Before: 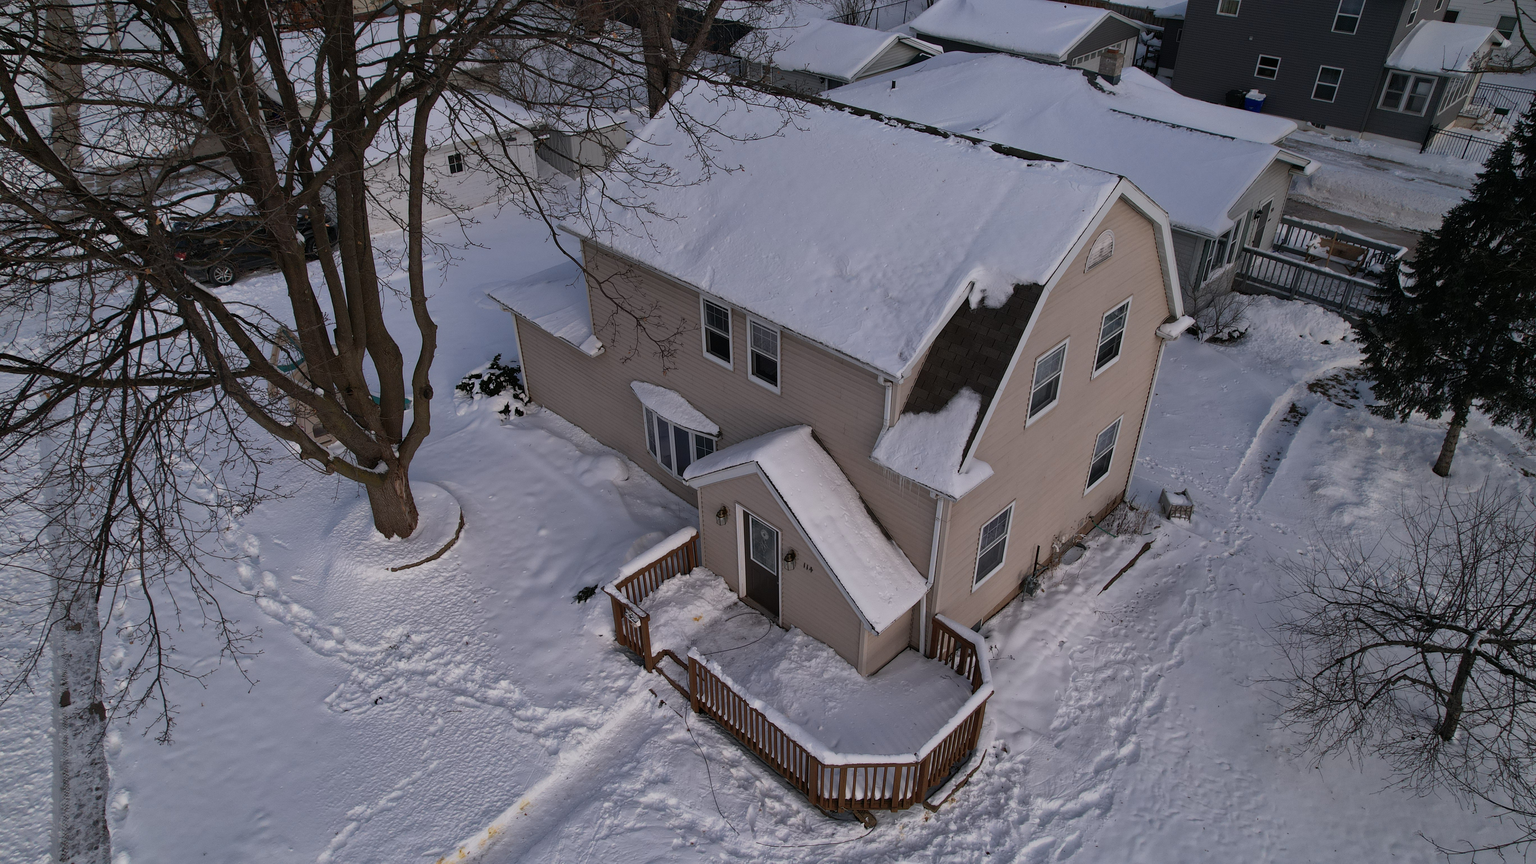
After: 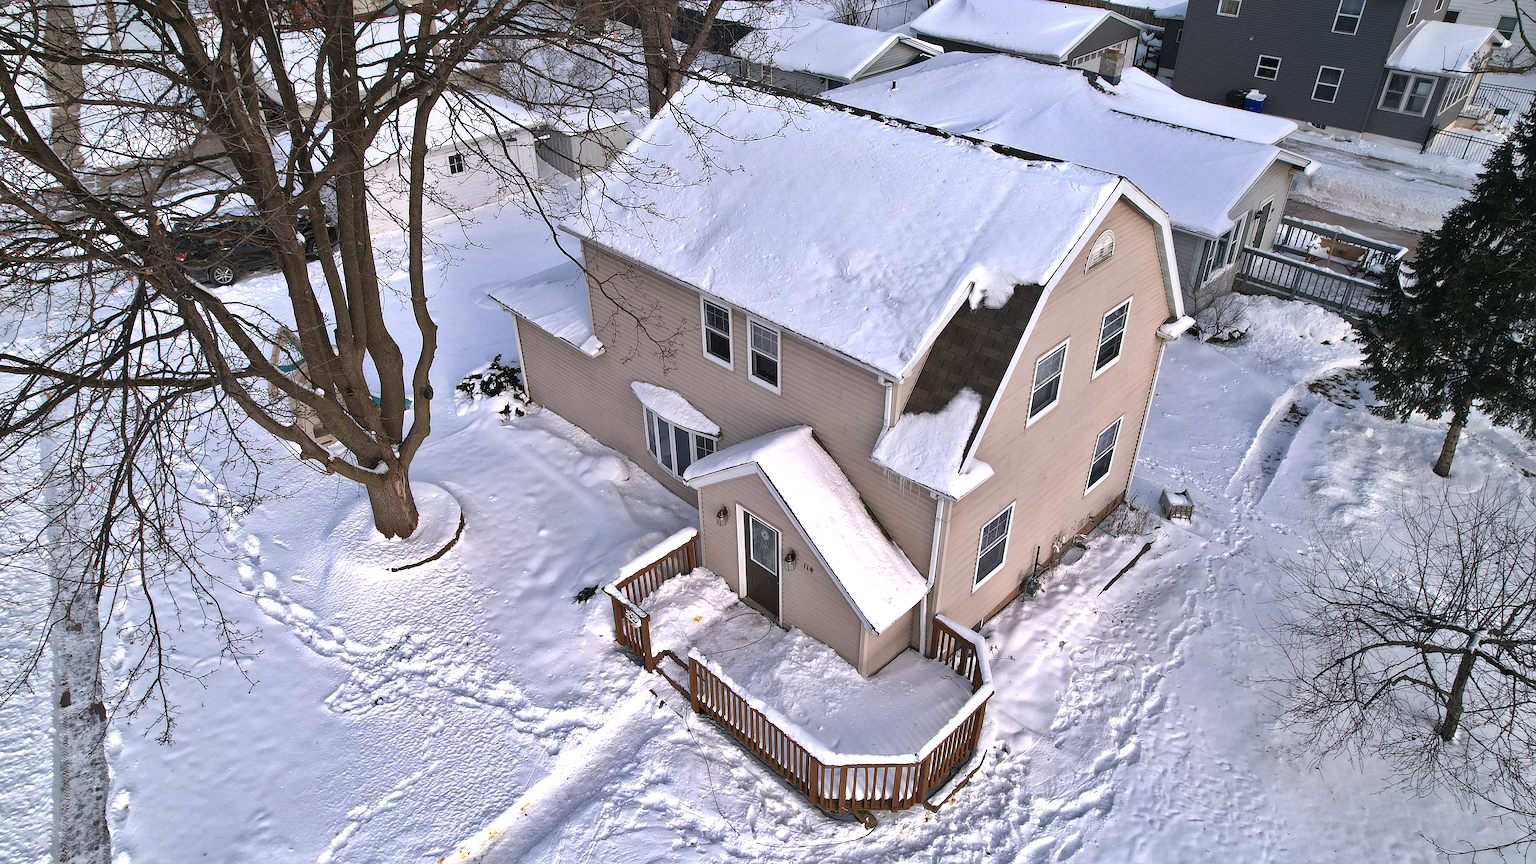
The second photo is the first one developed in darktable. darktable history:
exposure: black level correction 0, exposure 1.458 EV, compensate highlight preservation false
sharpen: on, module defaults
shadows and highlights: shadows 5.39, soften with gaussian
tone equalizer: on, module defaults
